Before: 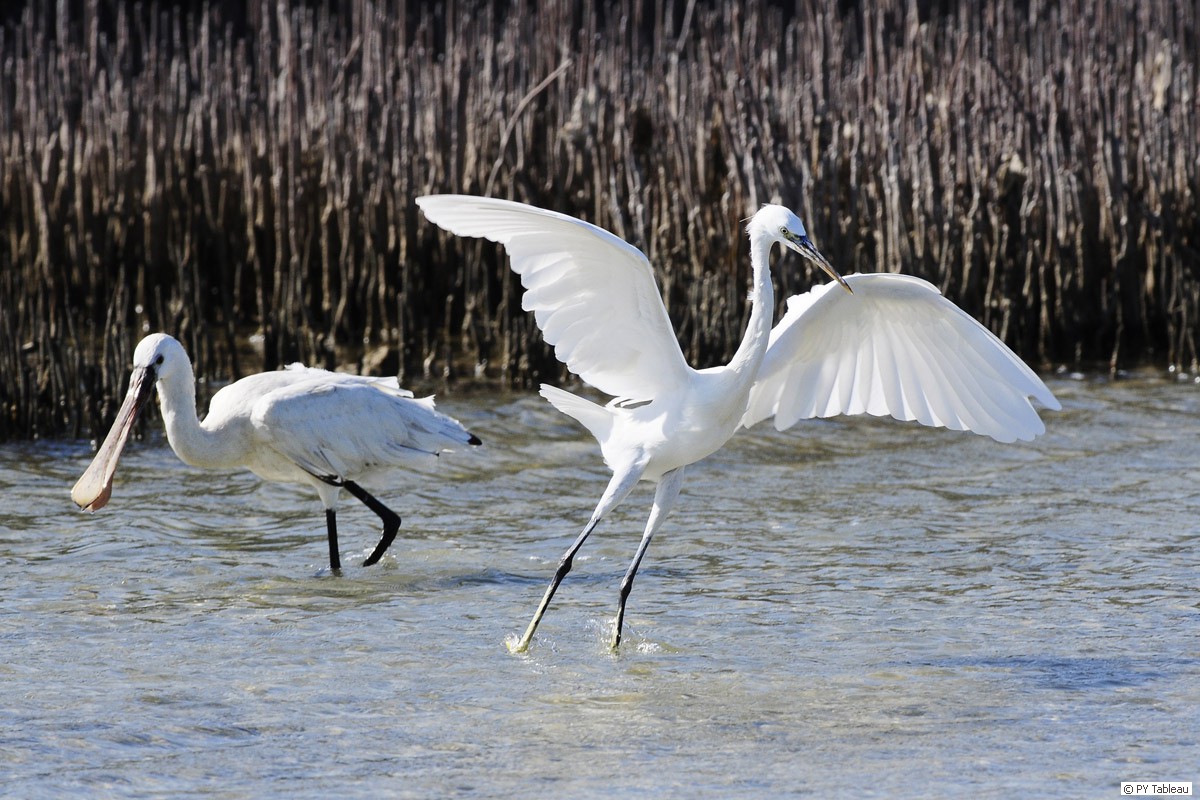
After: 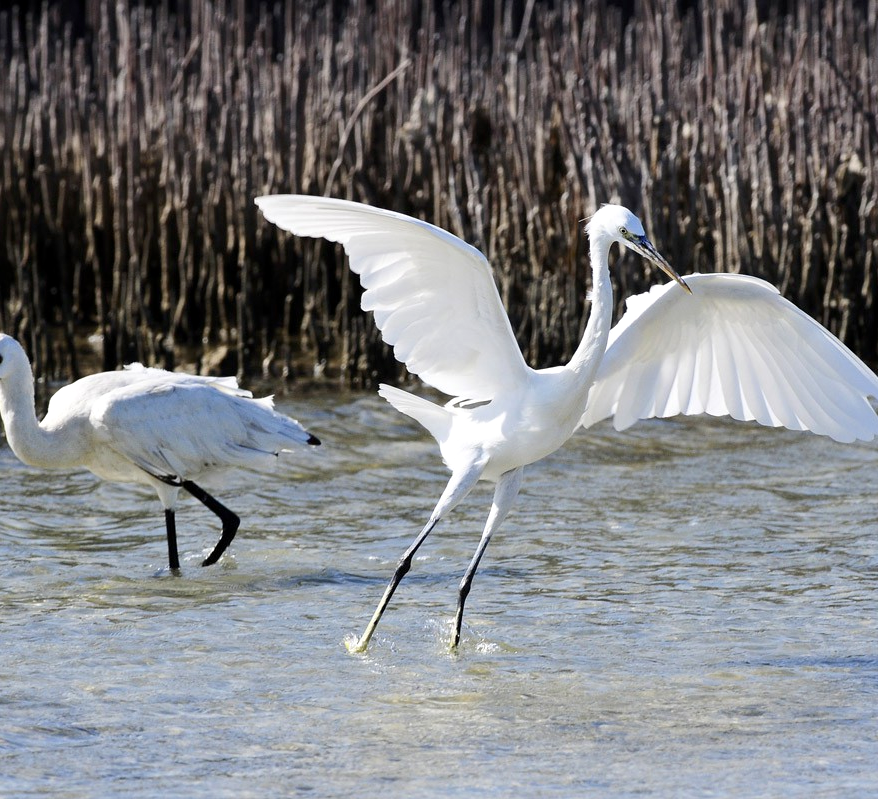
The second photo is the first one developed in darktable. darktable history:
crop: left 13.443%, right 13.31%
exposure: black level correction 0.002, exposure 0.15 EV, compensate highlight preservation false
